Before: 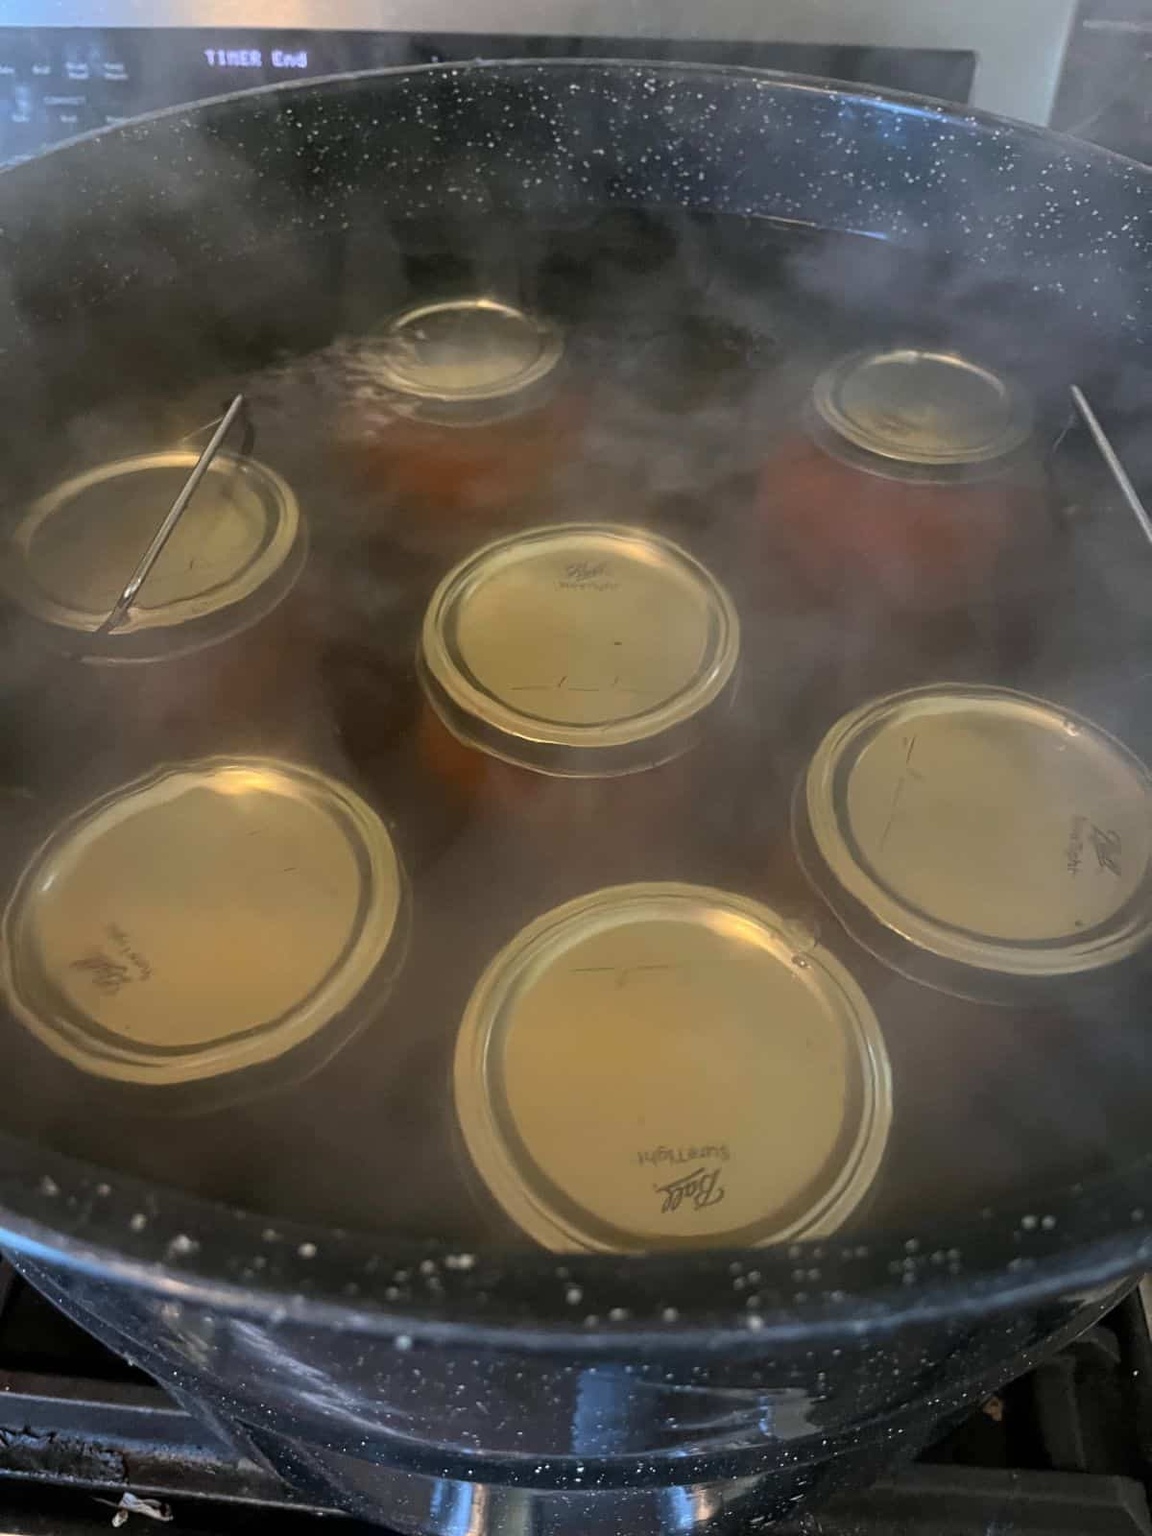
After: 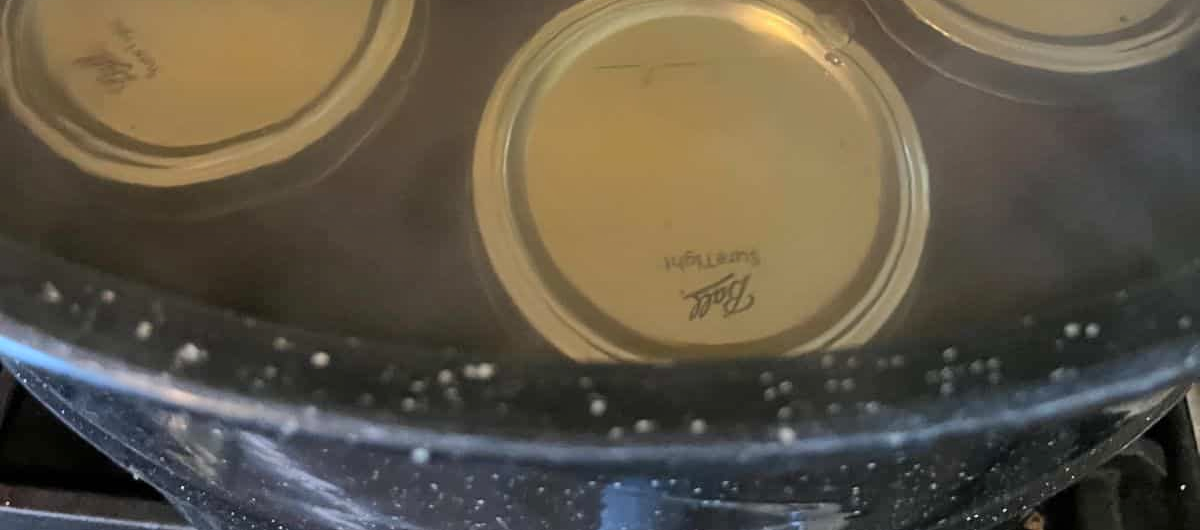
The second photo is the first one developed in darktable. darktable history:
crop and rotate: top 59.044%, bottom 7.806%
shadows and highlights: highlights color adjustment 0.748%, low approximation 0.01, soften with gaussian
